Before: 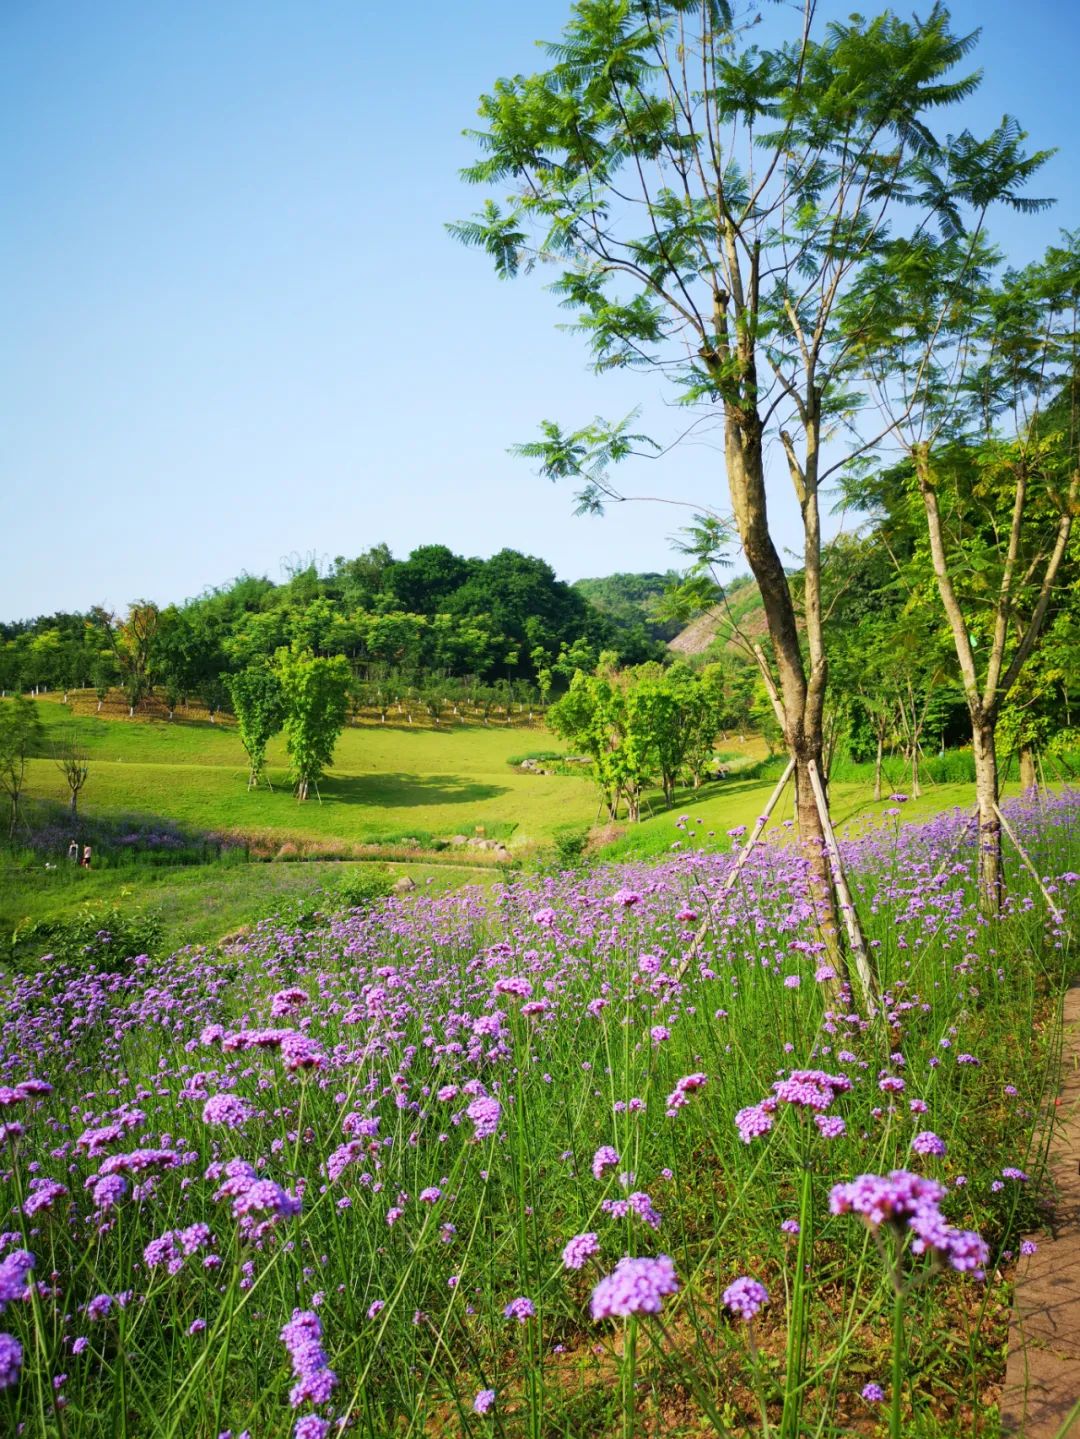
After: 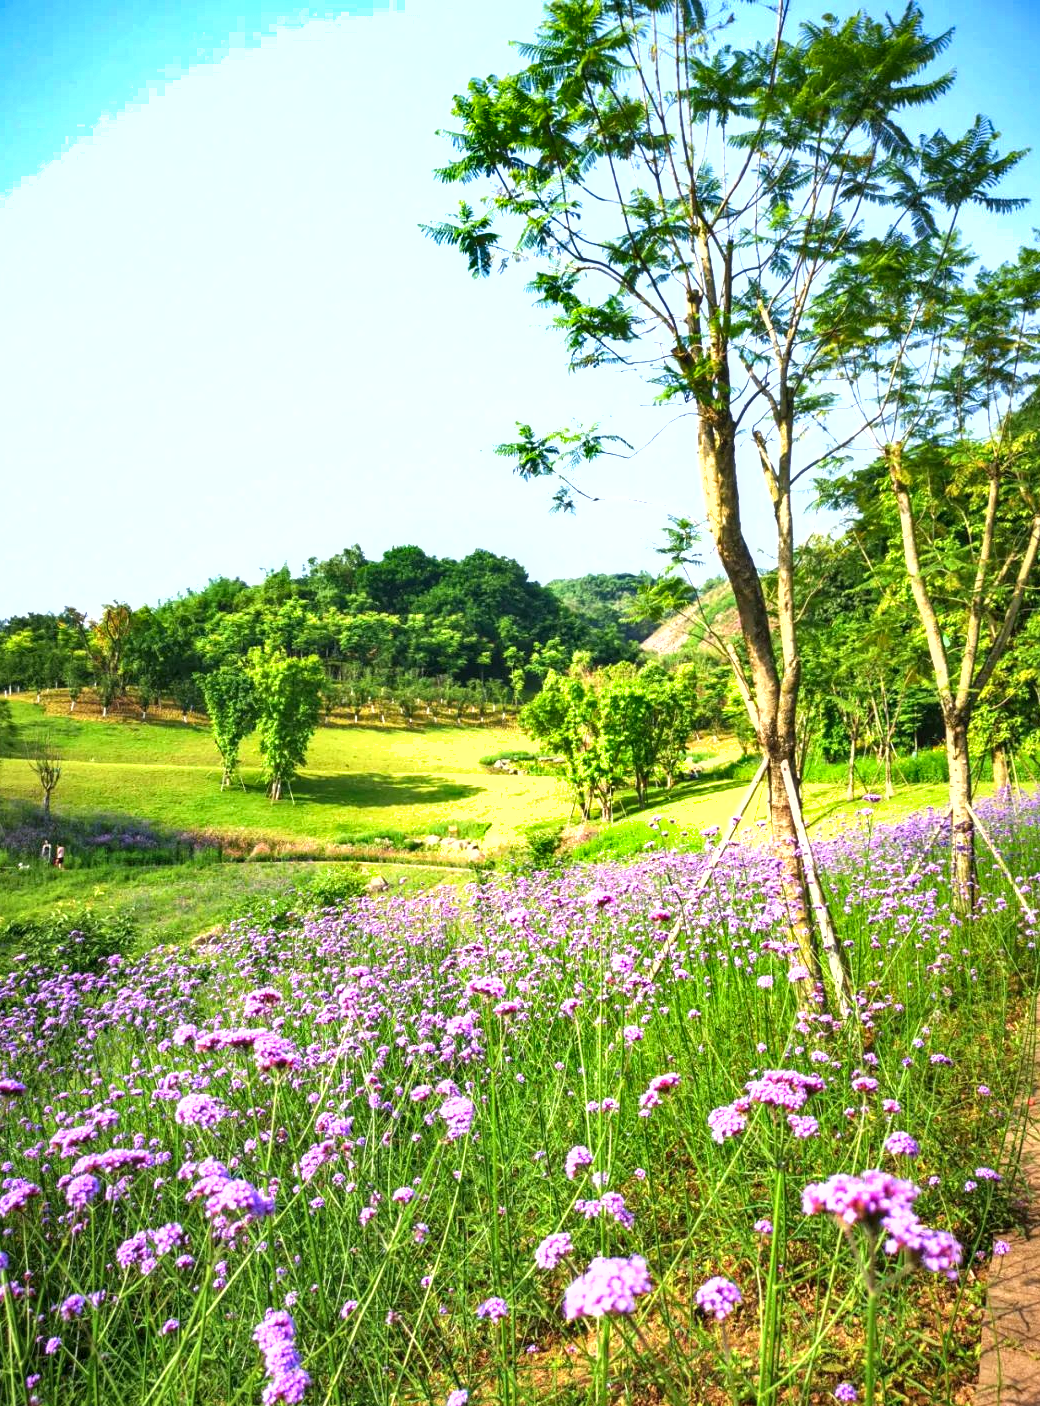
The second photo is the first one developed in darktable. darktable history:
crop and rotate: left 2.536%, right 1.107%, bottom 2.246%
shadows and highlights: low approximation 0.01, soften with gaussian
exposure: black level correction 0, exposure 1 EV, compensate exposure bias true, compensate highlight preservation false
local contrast: on, module defaults
